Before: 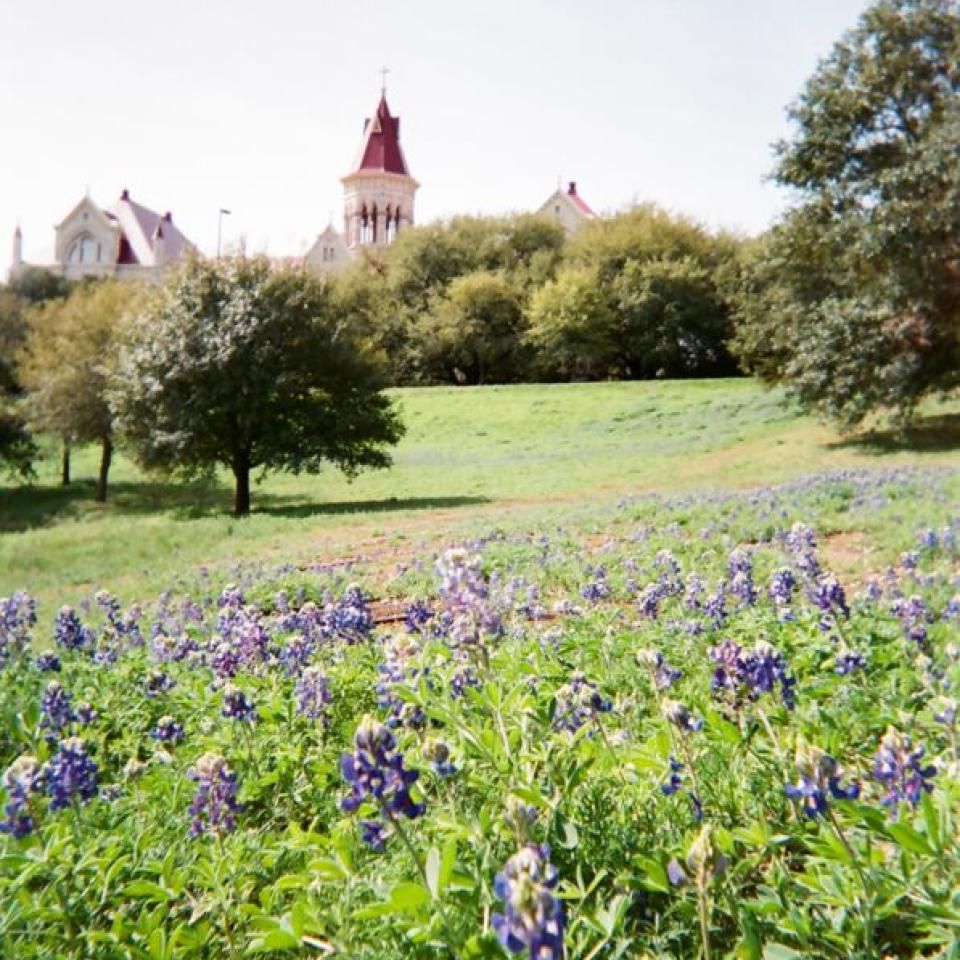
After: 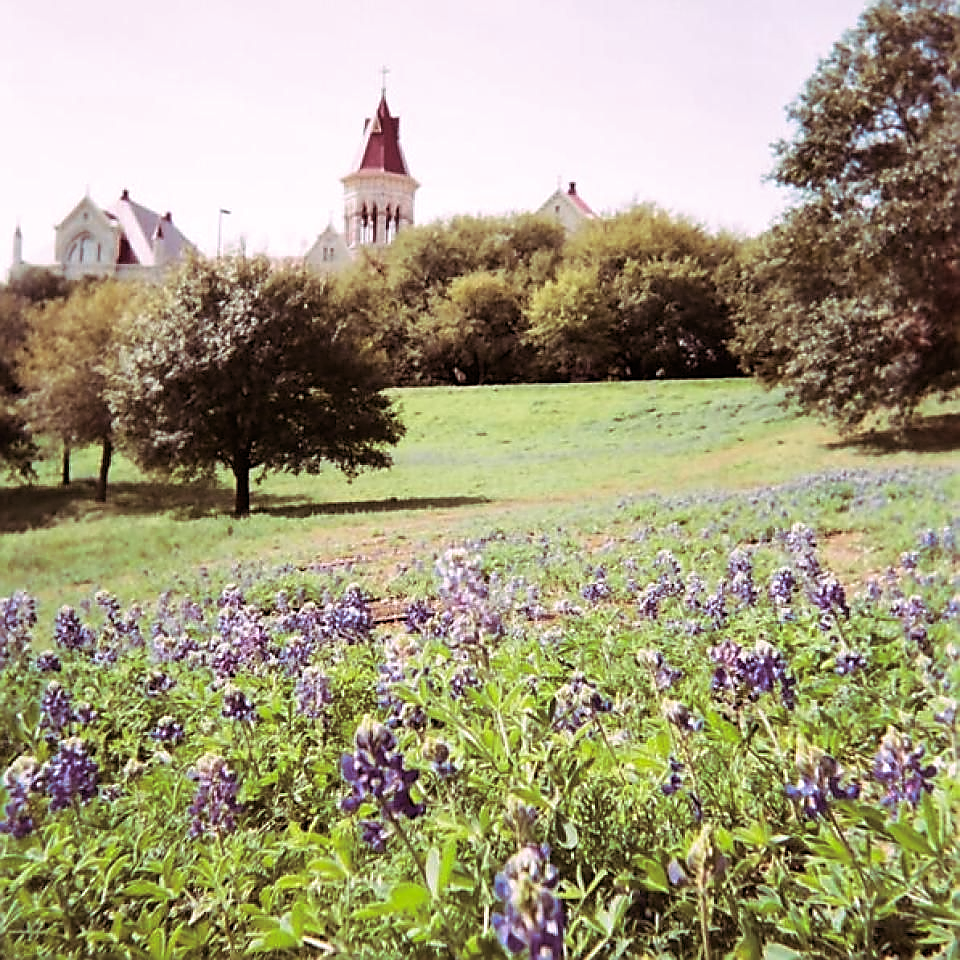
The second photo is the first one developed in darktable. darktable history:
sharpen: radius 1.4, amount 1.25, threshold 0.7
split-toning: highlights › hue 298.8°, highlights › saturation 0.73, compress 41.76%
